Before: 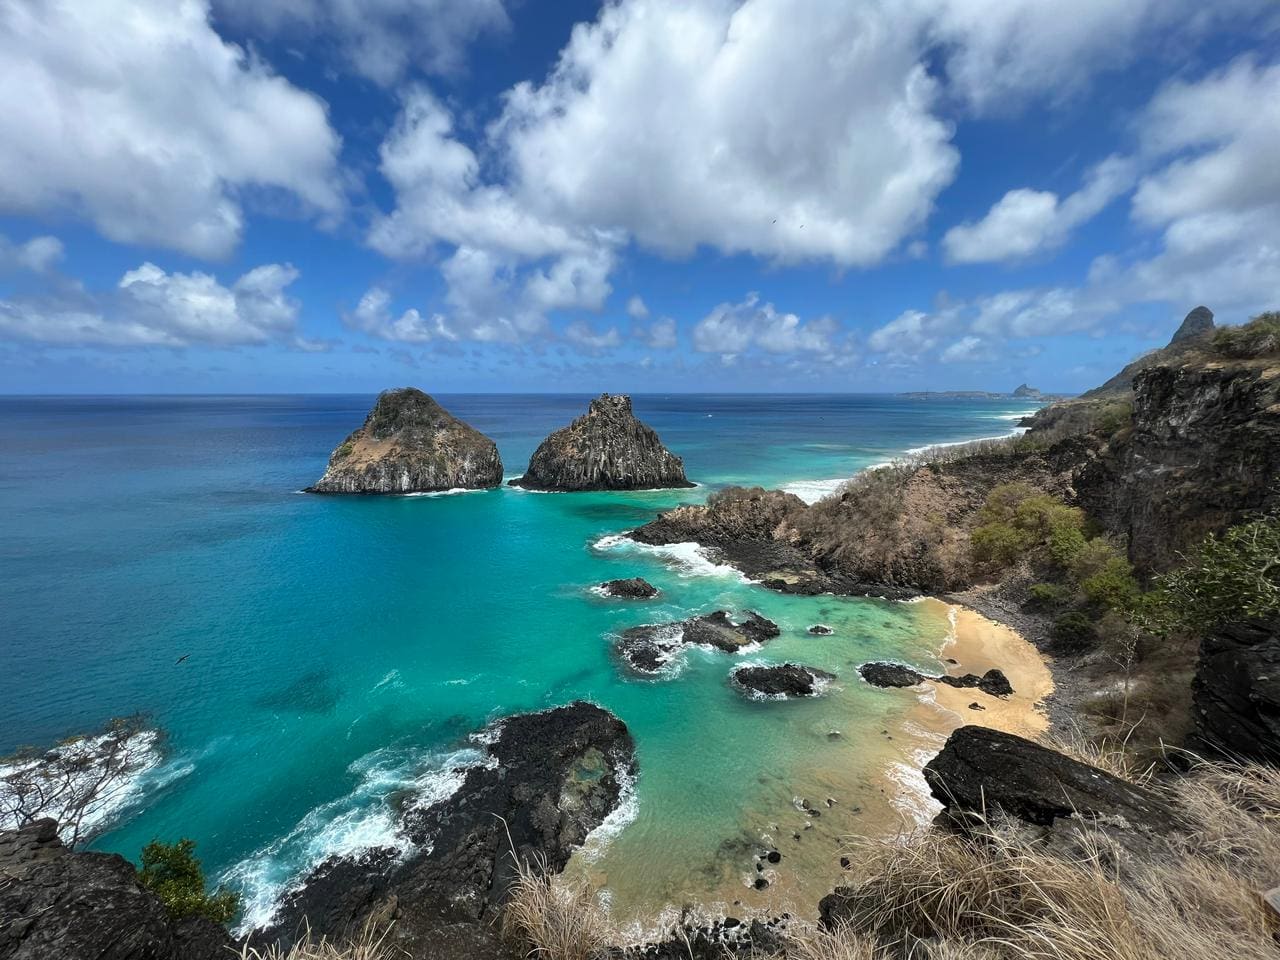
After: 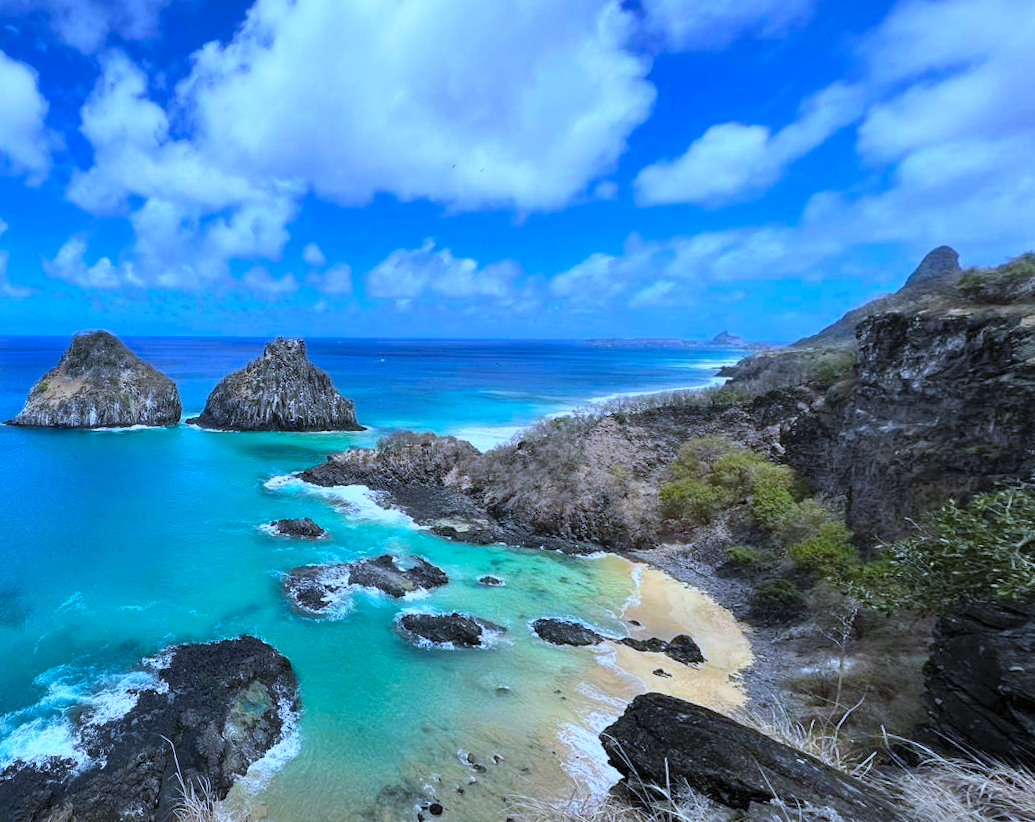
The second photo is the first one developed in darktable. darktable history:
color balance rgb: linear chroma grading › global chroma 15%, perceptual saturation grading › global saturation 30%
tone equalizer: on, module defaults
rotate and perspective: rotation 1.69°, lens shift (vertical) -0.023, lens shift (horizontal) -0.291, crop left 0.025, crop right 0.988, crop top 0.092, crop bottom 0.842
crop: left 17.582%, bottom 0.031%
contrast brightness saturation: contrast 0.14, brightness 0.21
exposure: exposure -0.293 EV, compensate highlight preservation false
white balance: red 0.871, blue 1.249
